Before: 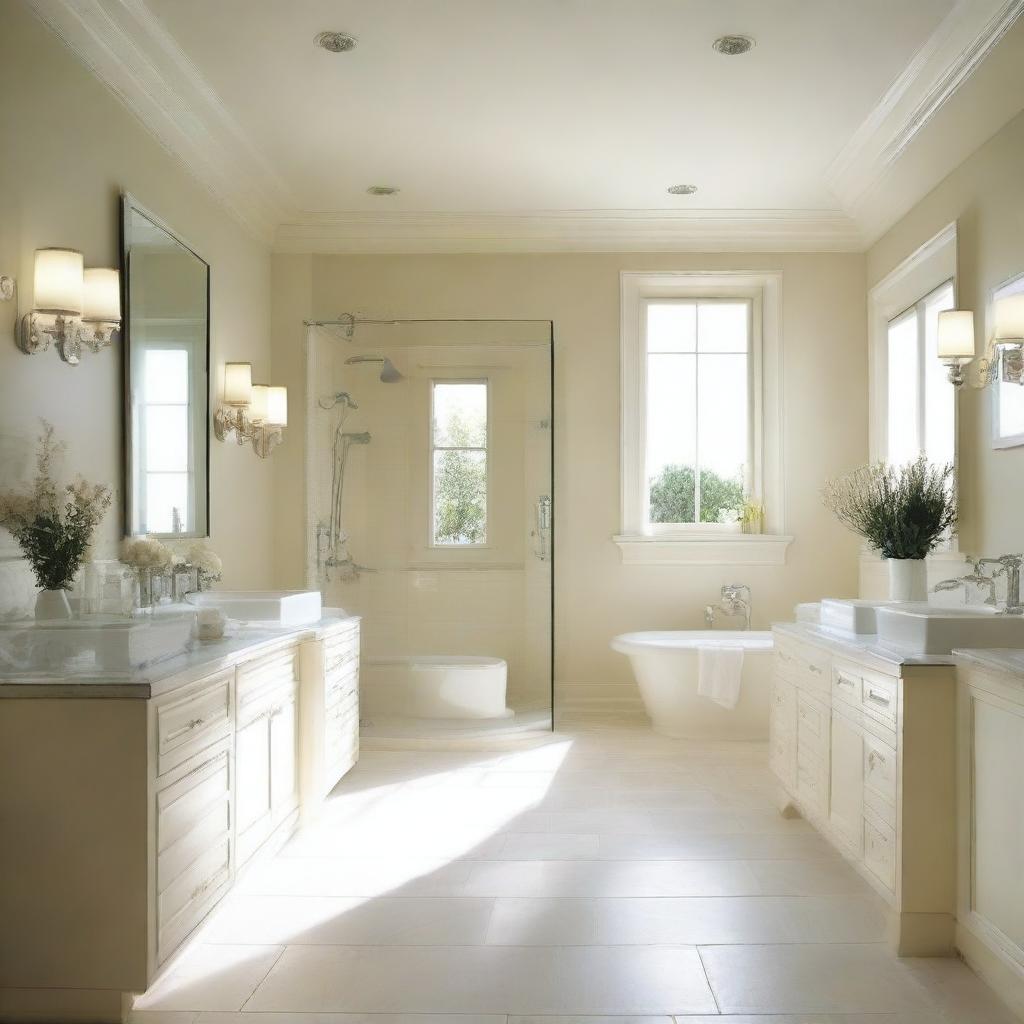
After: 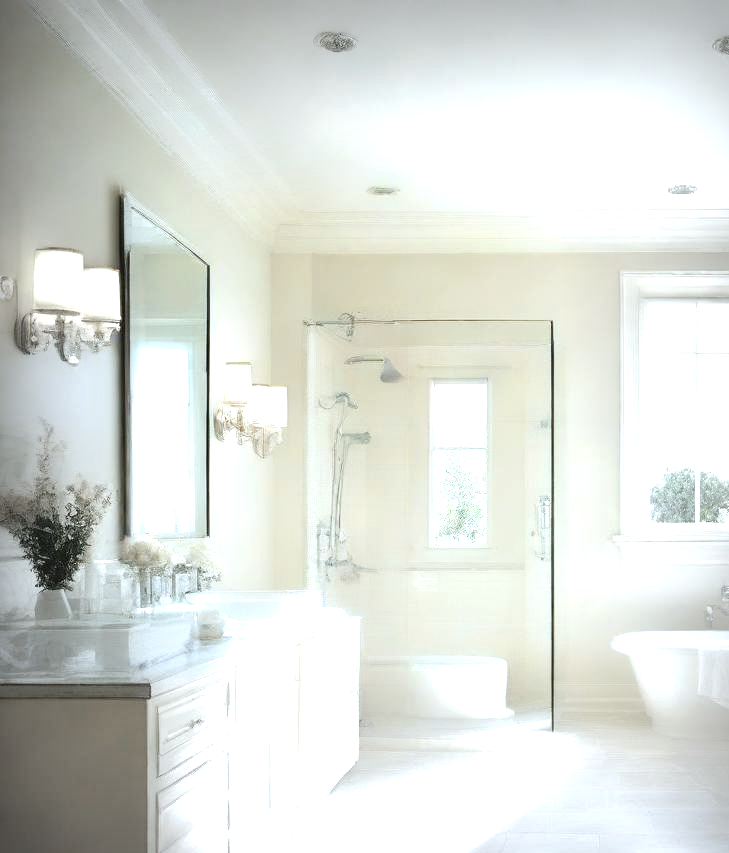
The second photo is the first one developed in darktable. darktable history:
contrast brightness saturation: contrast 0.059, brightness -0.008, saturation -0.214
crop: right 28.712%, bottom 16.646%
local contrast: highlights 106%, shadows 98%, detail 119%, midtone range 0.2
exposure: black level correction 0, exposure 1.099 EV, compensate exposure bias true, compensate highlight preservation false
color correction: highlights a* -3.74, highlights b* -10.79
vignetting: fall-off start 53.58%, automatic ratio true, width/height ratio 1.316, shape 0.211
shadows and highlights: shadows -28.25, highlights 30.74
